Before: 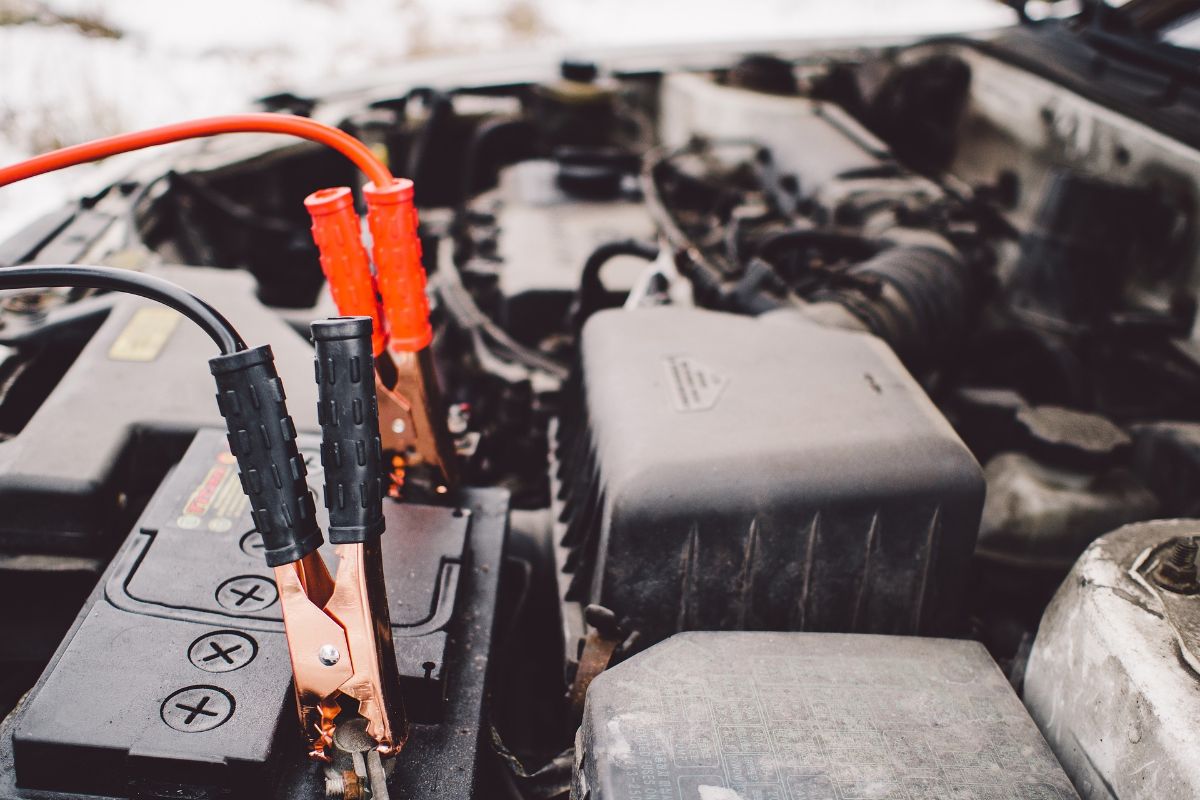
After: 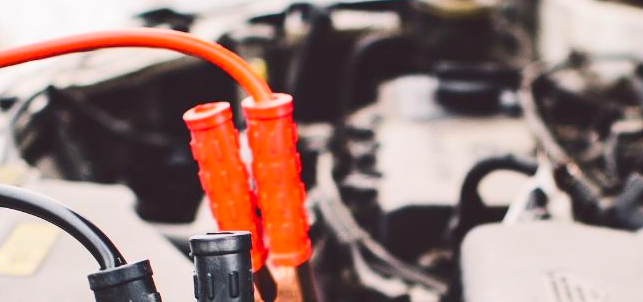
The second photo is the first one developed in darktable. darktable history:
contrast brightness saturation: contrast 0.2, brightness 0.16, saturation 0.22
crop: left 10.121%, top 10.631%, right 36.218%, bottom 51.526%
